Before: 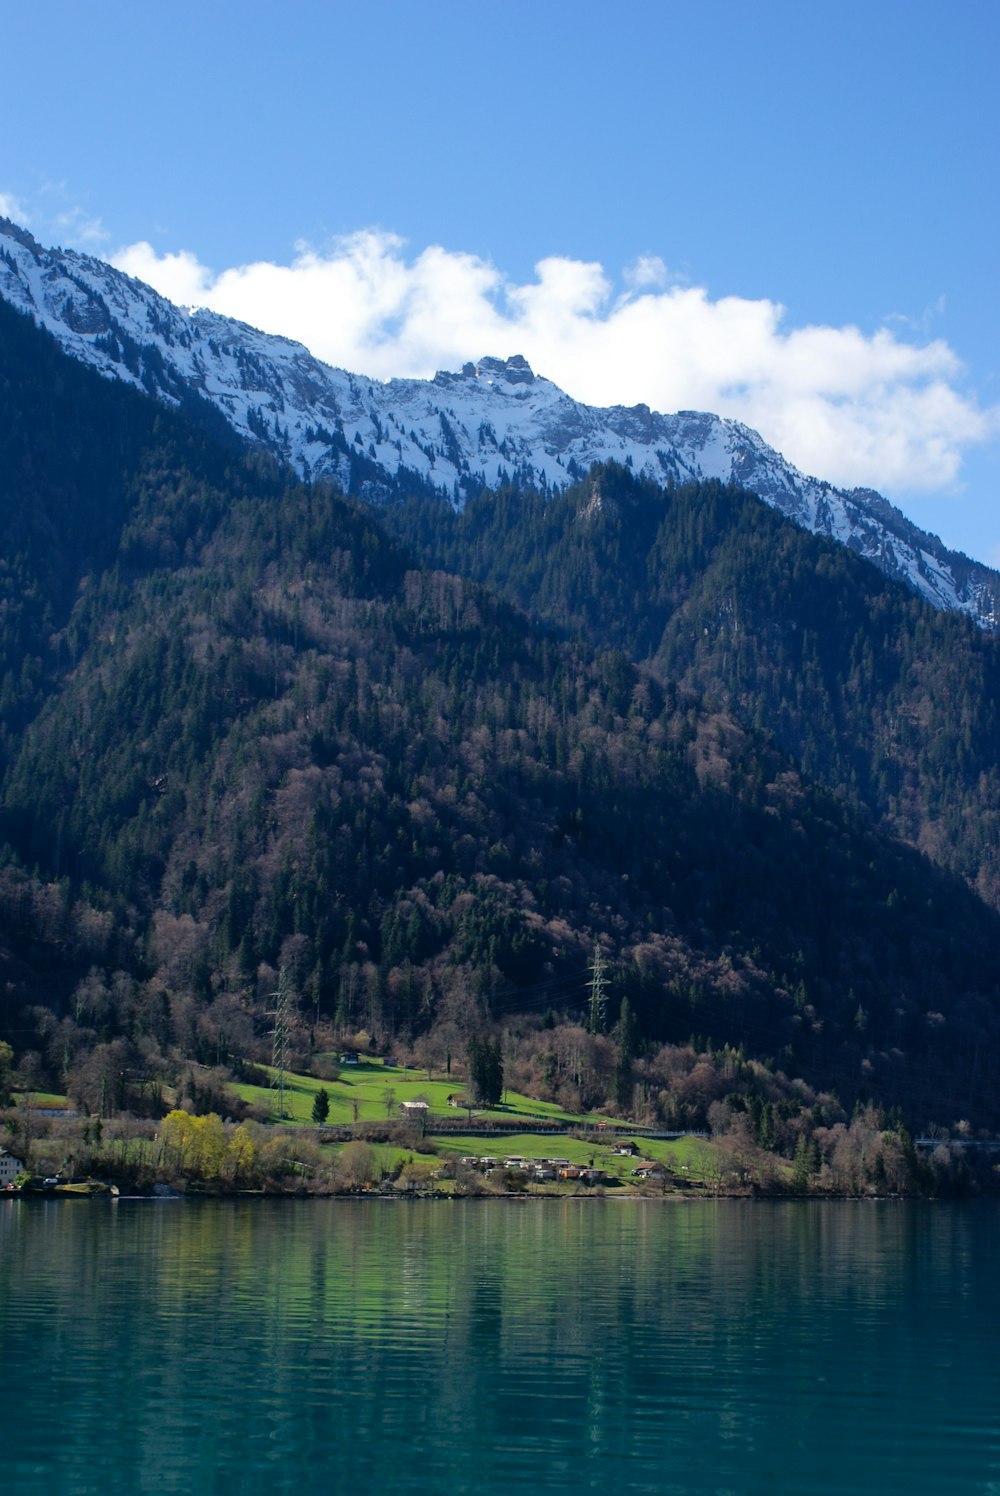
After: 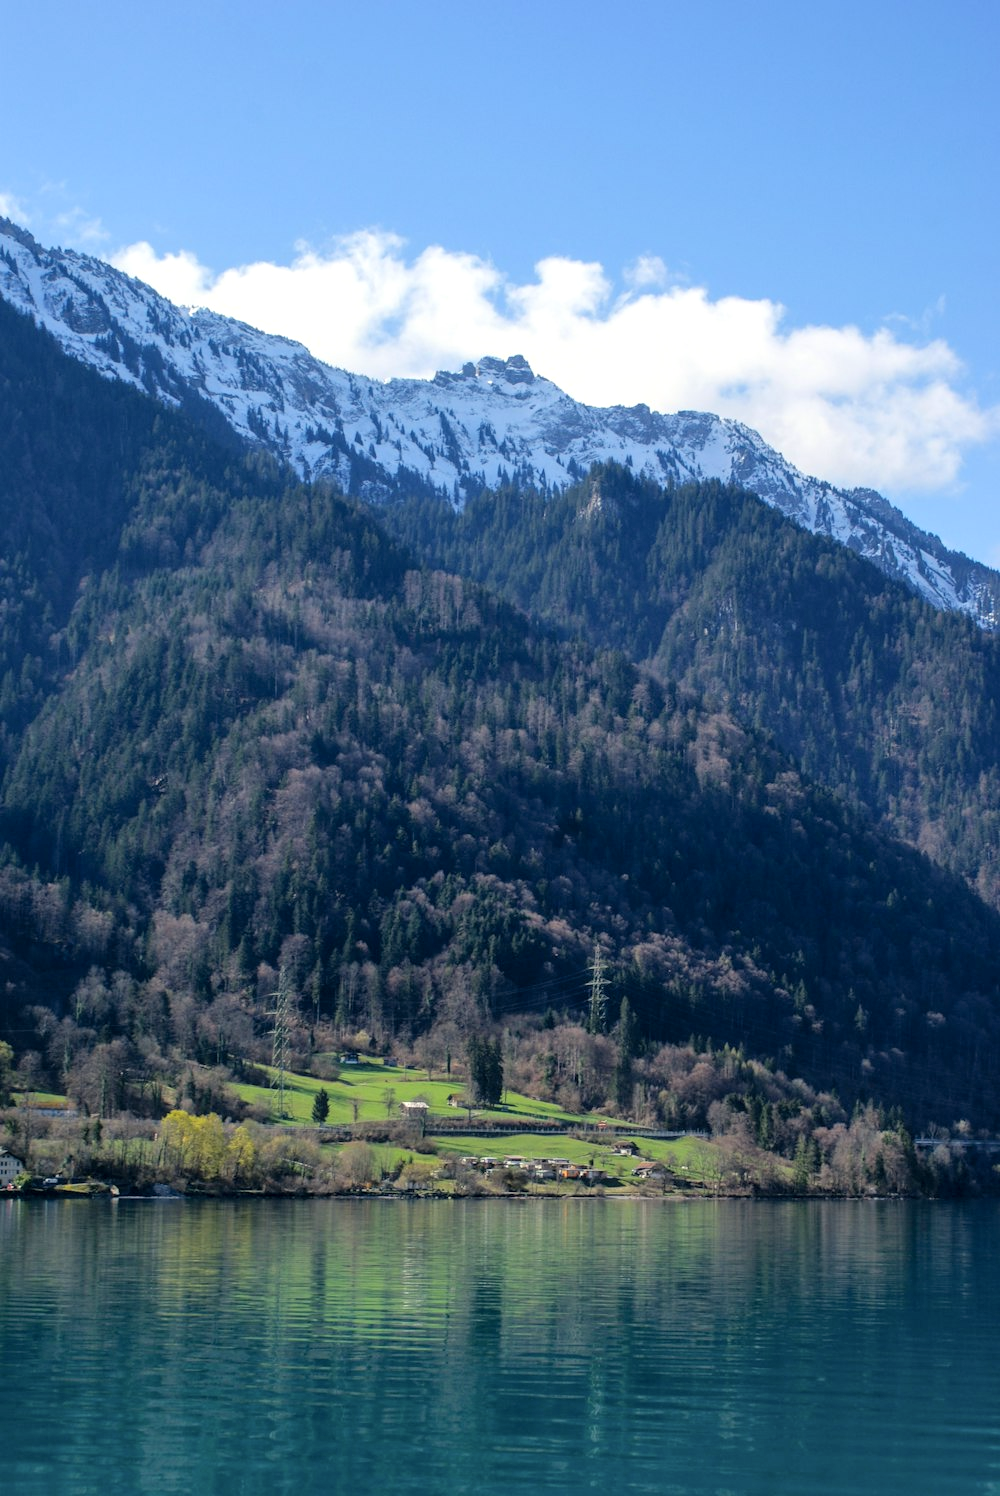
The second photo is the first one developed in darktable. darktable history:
contrast brightness saturation: brightness 0.137
color correction: highlights a* 0.39, highlights b* 2.69, shadows a* -0.88, shadows b* -4.42
local contrast: on, module defaults
